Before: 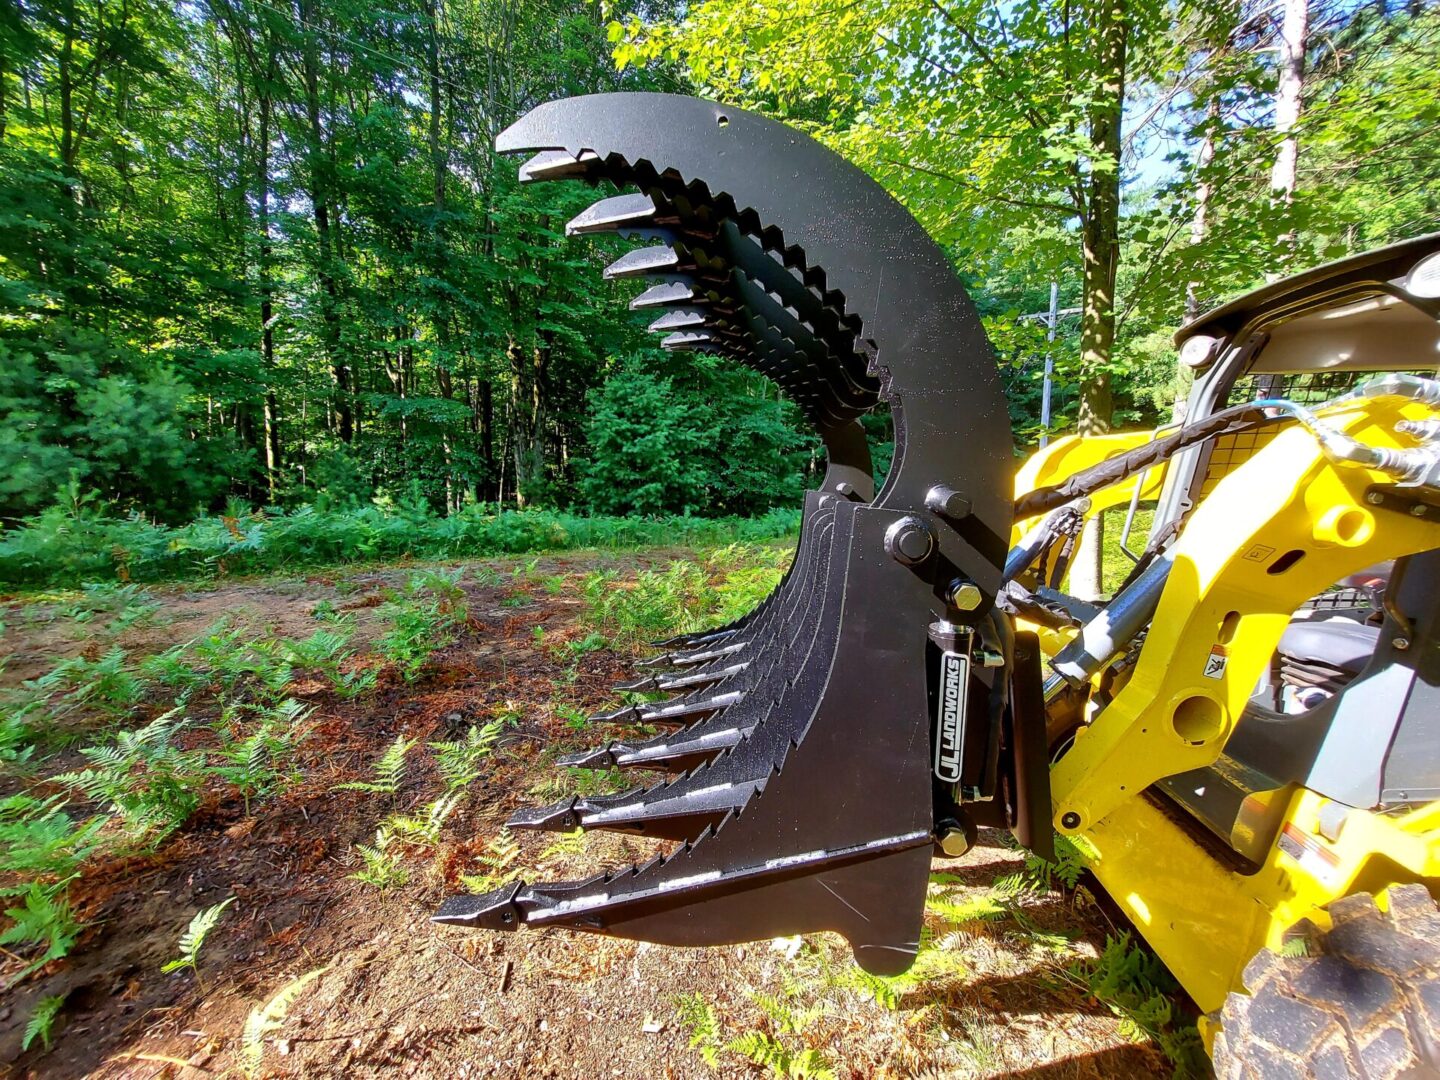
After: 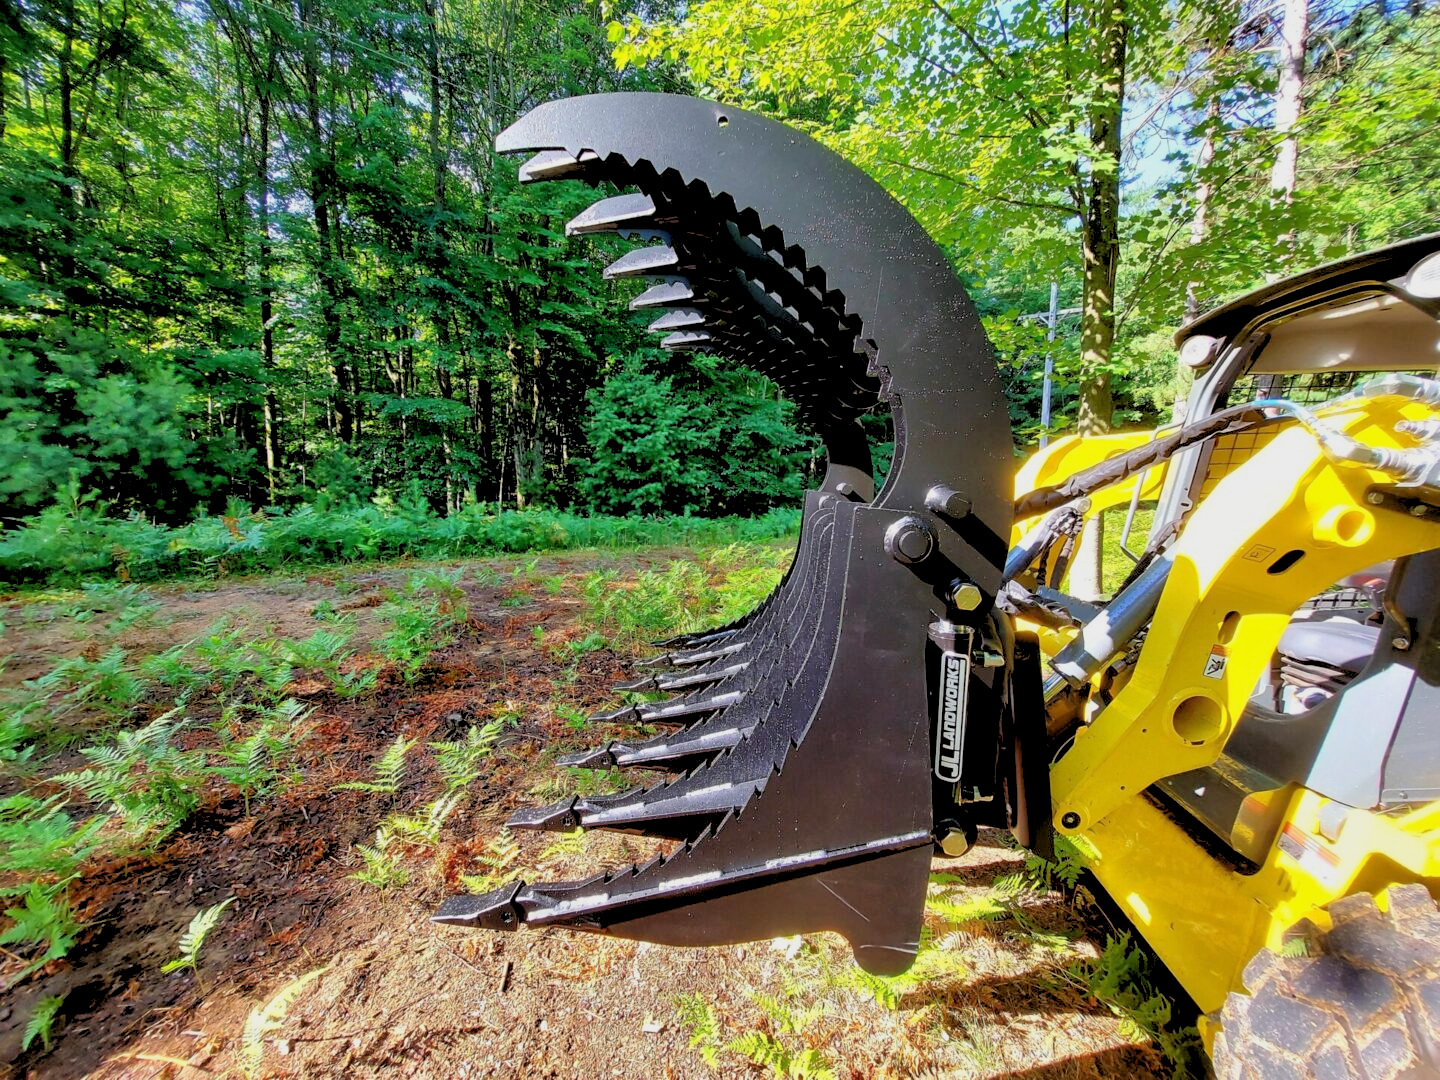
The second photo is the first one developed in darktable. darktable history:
rgb levels: preserve colors sum RGB, levels [[0.038, 0.433, 0.934], [0, 0.5, 1], [0, 0.5, 1]]
tone equalizer: on, module defaults
